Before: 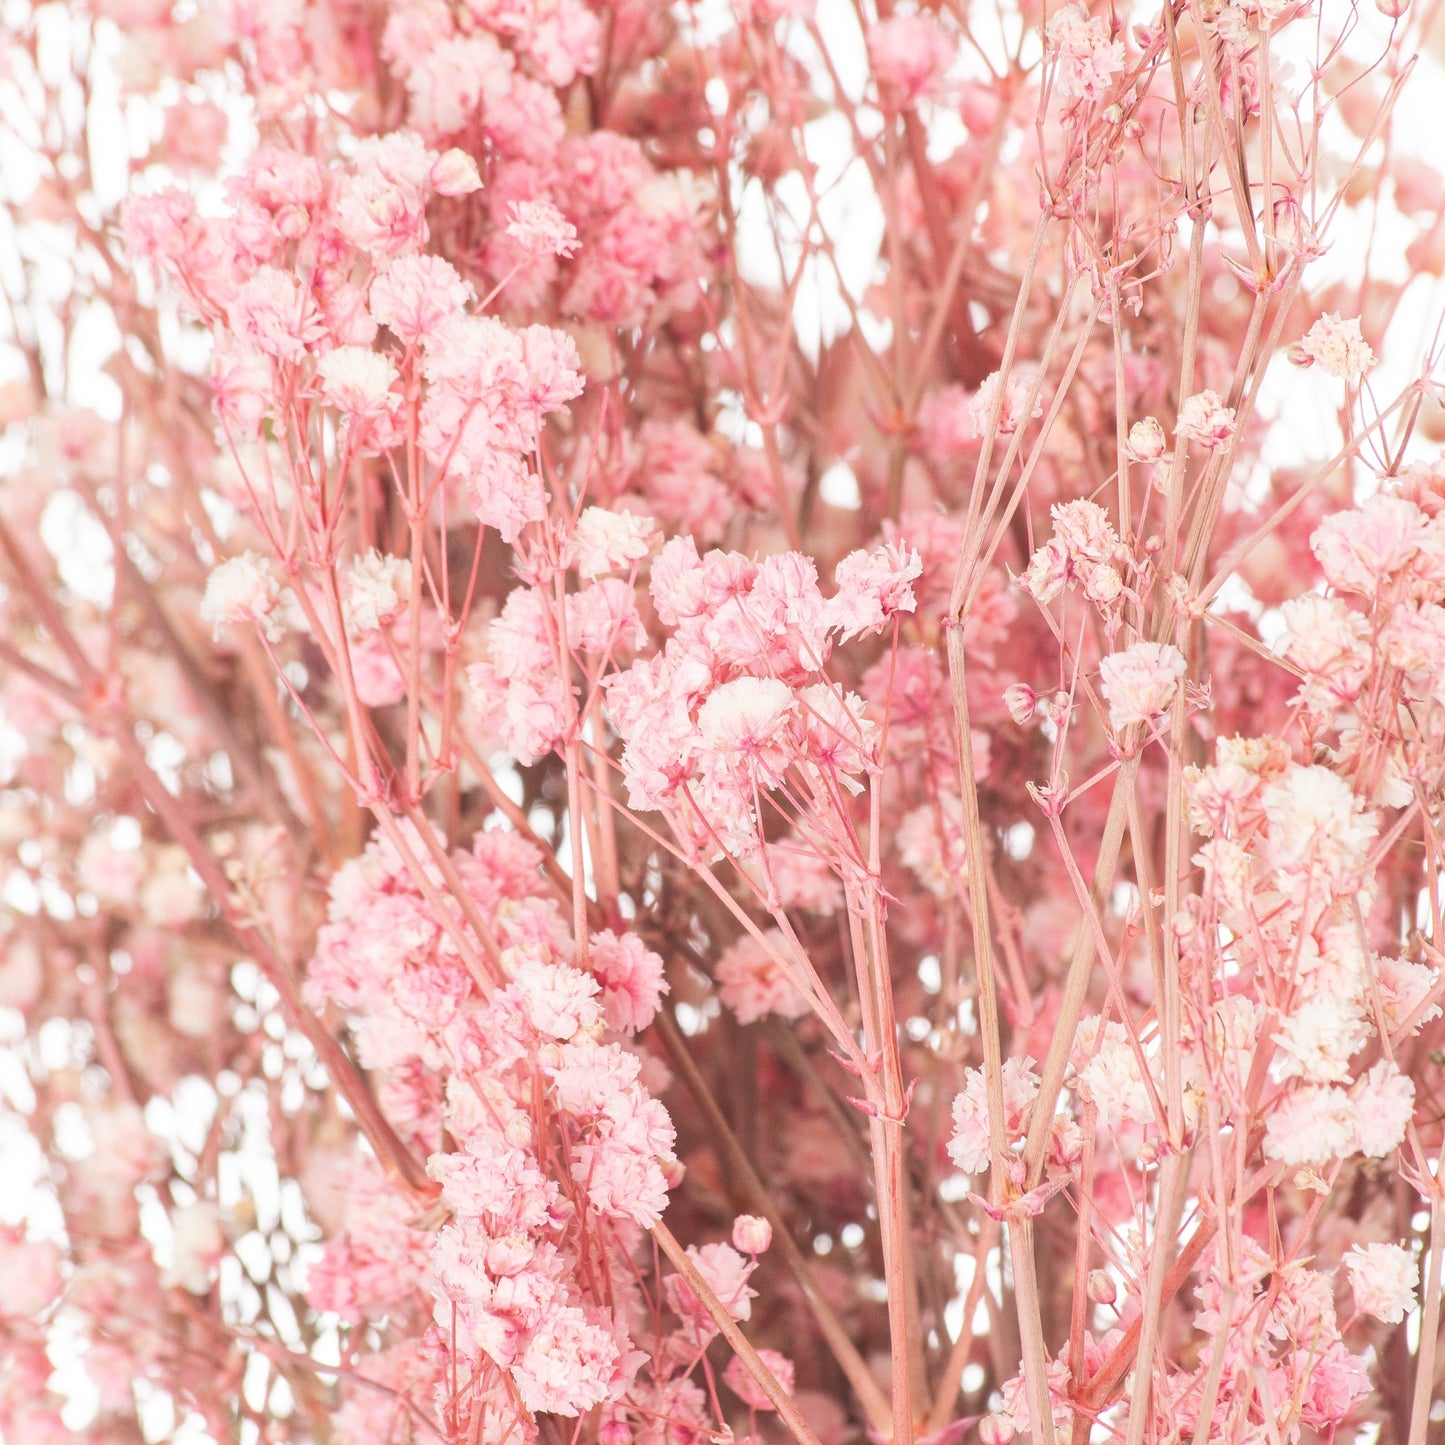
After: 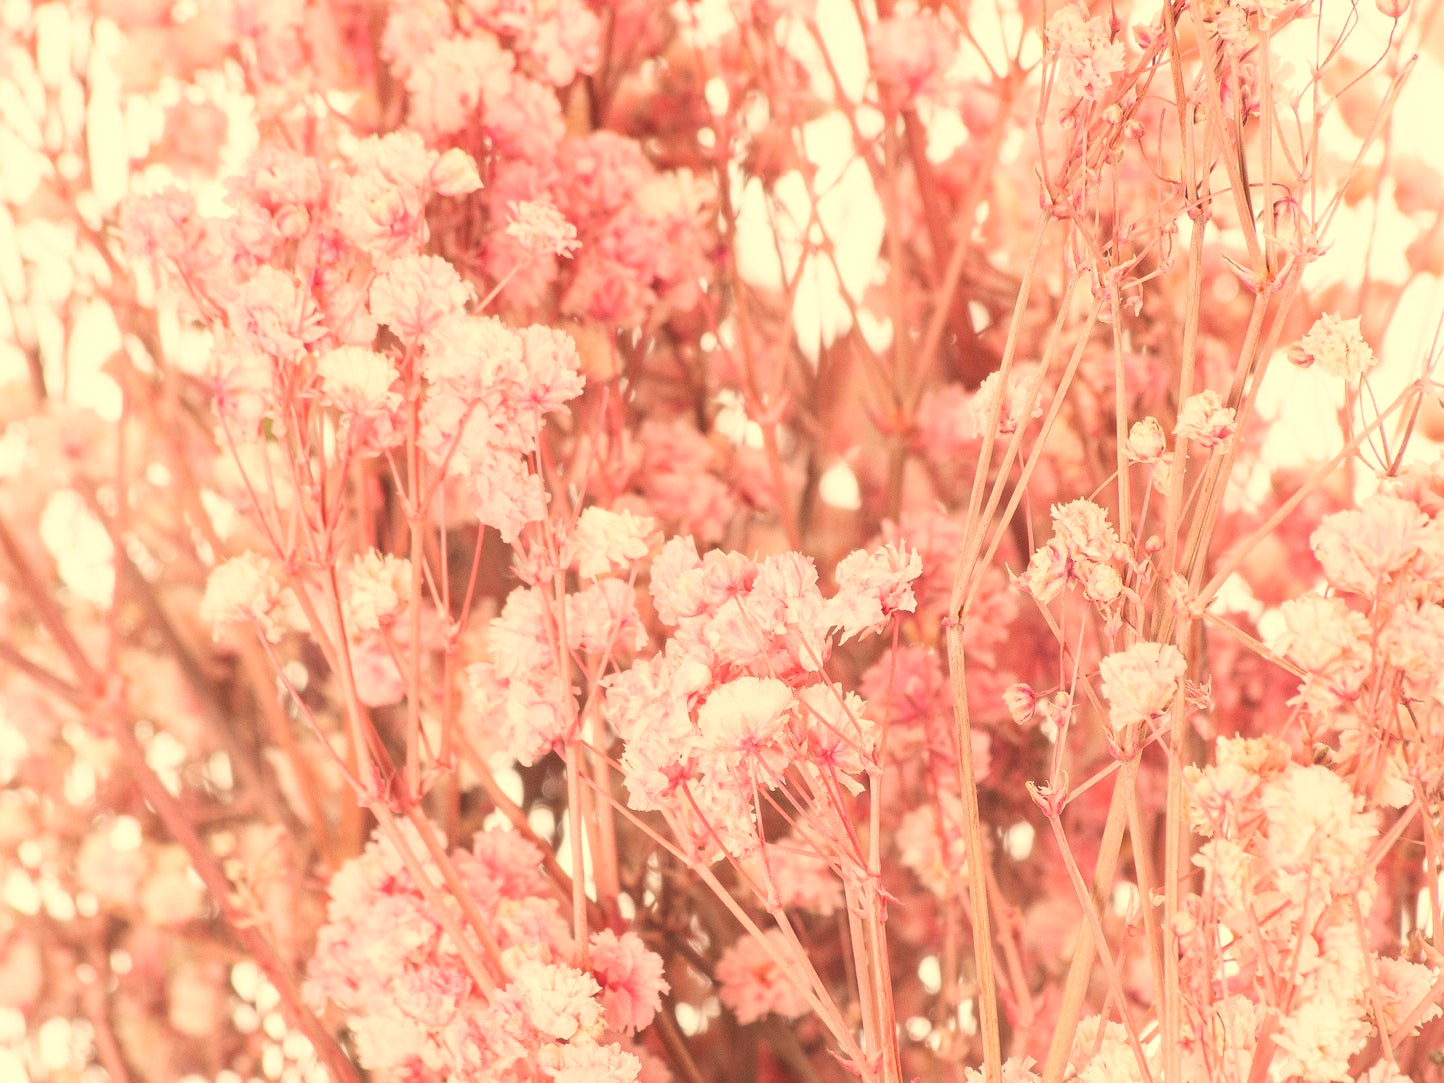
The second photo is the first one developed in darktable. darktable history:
crop: bottom 24.967%
white balance: red 1.123, blue 0.83
